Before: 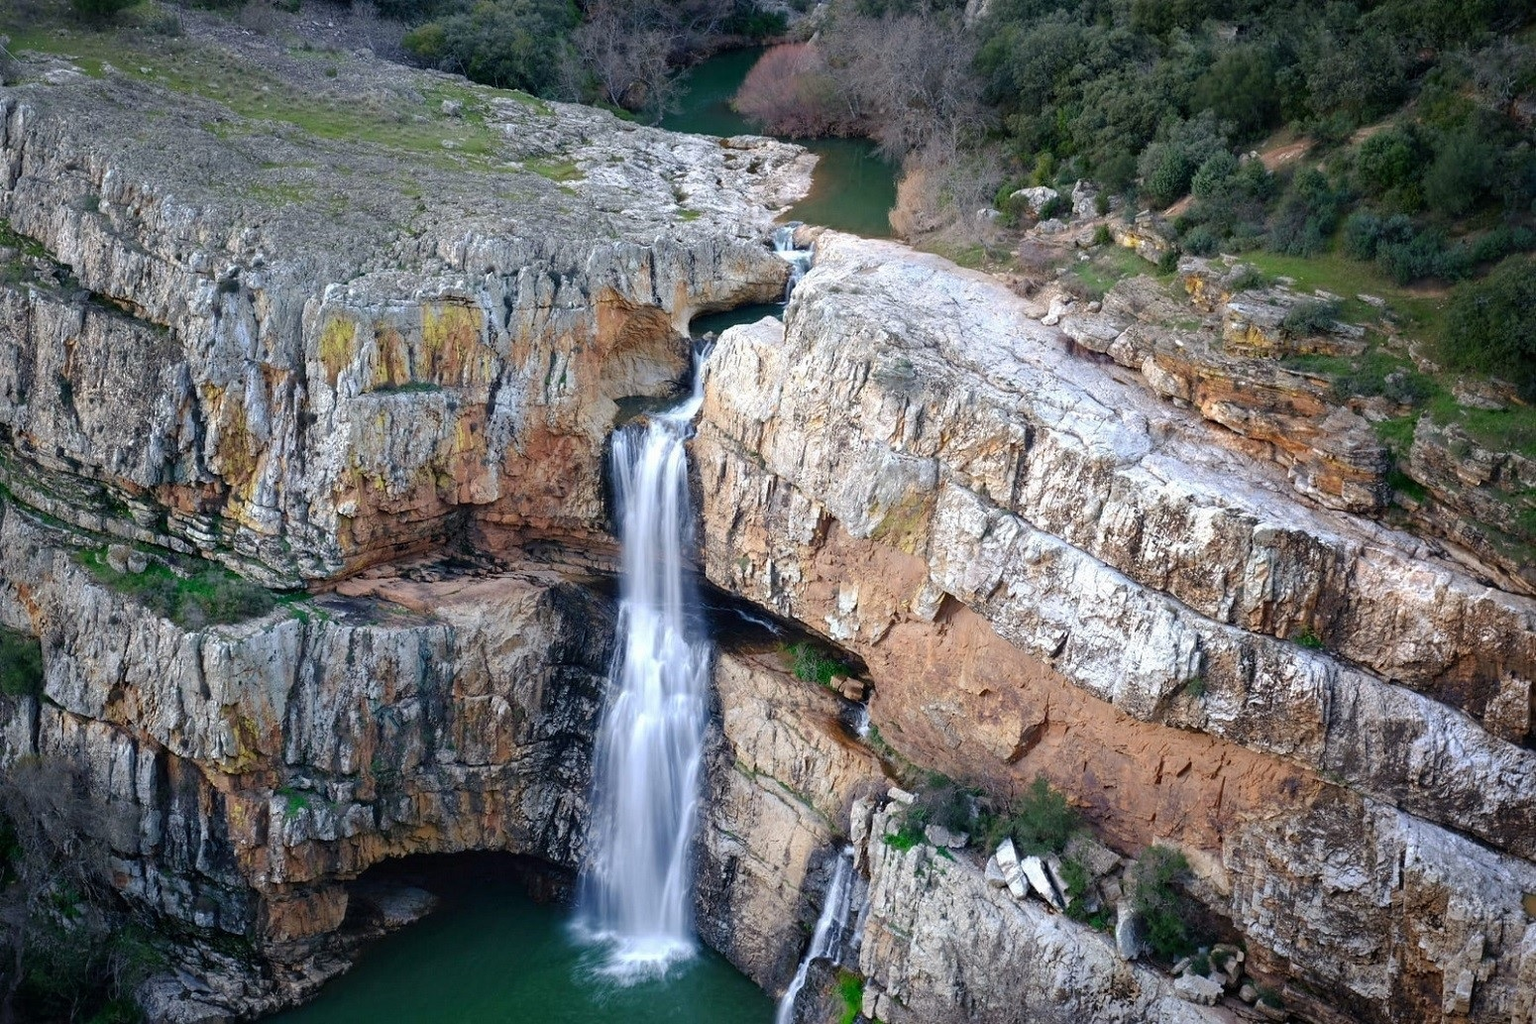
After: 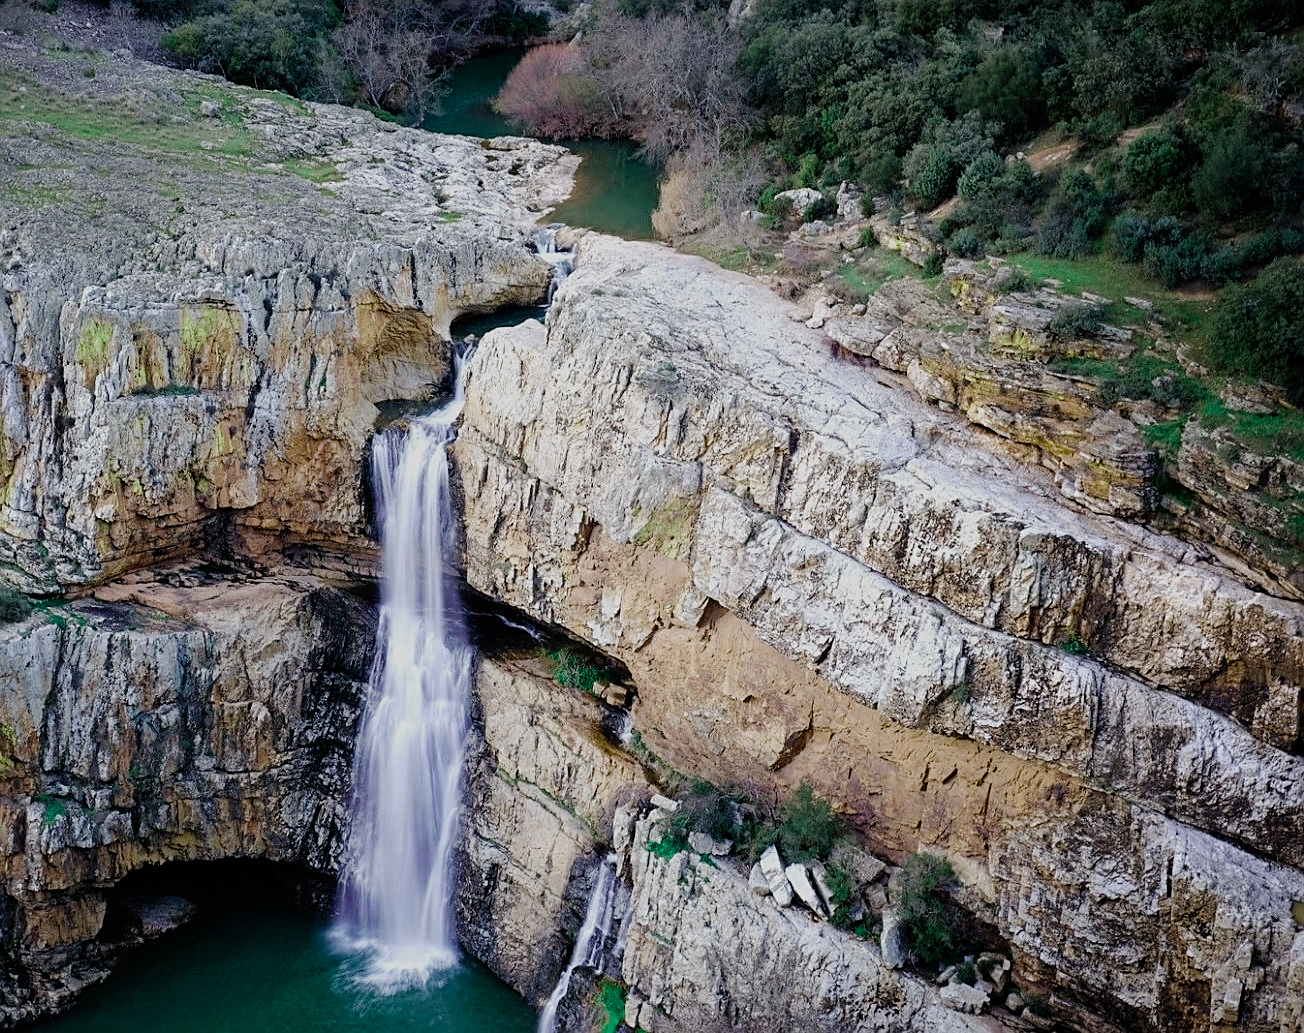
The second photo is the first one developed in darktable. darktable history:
filmic rgb: black relative exposure -7.65 EV, white relative exposure 4.56 EV, threshold 3.03 EV, hardness 3.61, contrast 1.06, add noise in highlights 0.001, preserve chrominance no, color science v3 (2019), use custom middle-gray values true, contrast in highlights soft, enable highlight reconstruction true
crop: left 15.823%
sharpen: on, module defaults
color zones: curves: ch0 [(0.826, 0.353)]; ch1 [(0.242, 0.647) (0.889, 0.342)]; ch2 [(0.246, 0.089) (0.969, 0.068)], mix -133.08%
